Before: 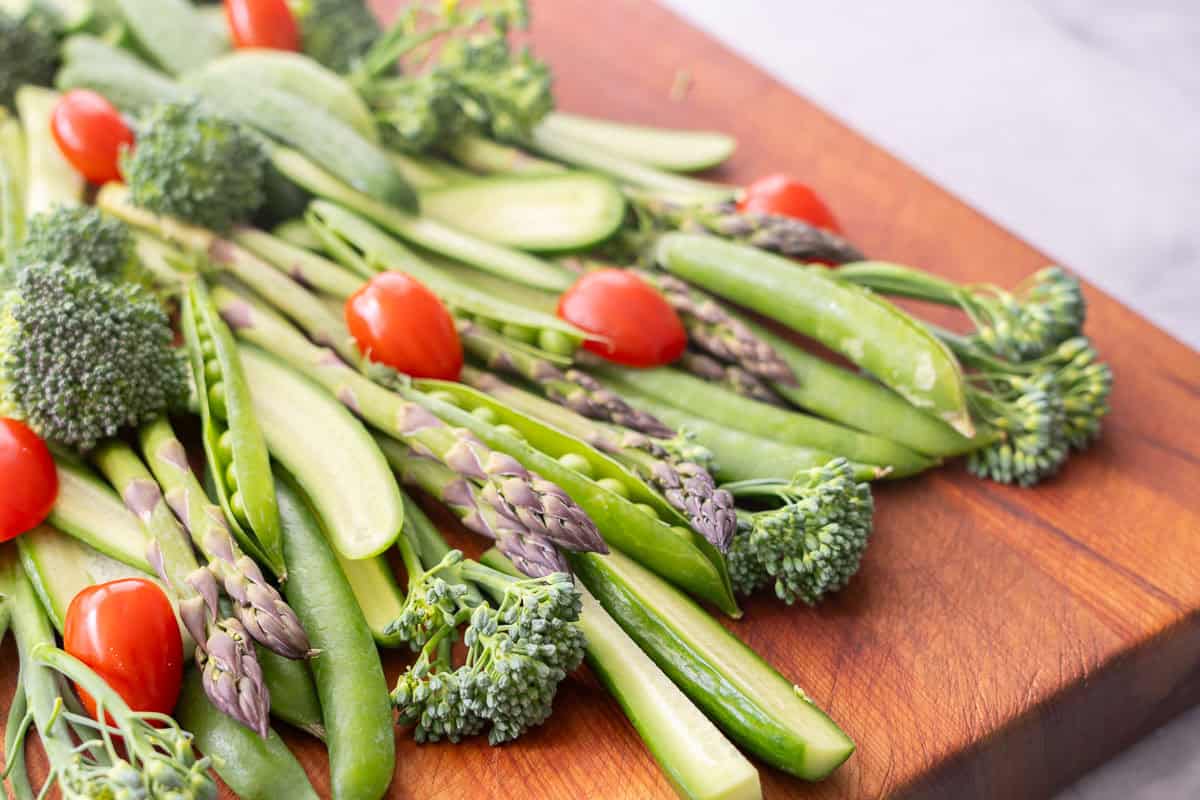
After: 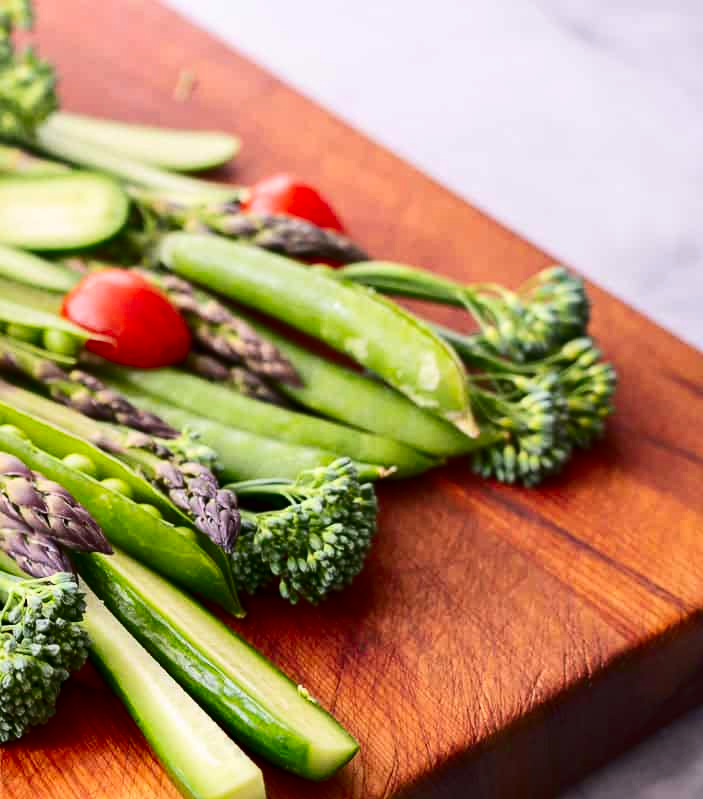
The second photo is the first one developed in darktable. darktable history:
contrast brightness saturation: contrast 0.22, brightness -0.19, saturation 0.24
crop: left 41.402%
